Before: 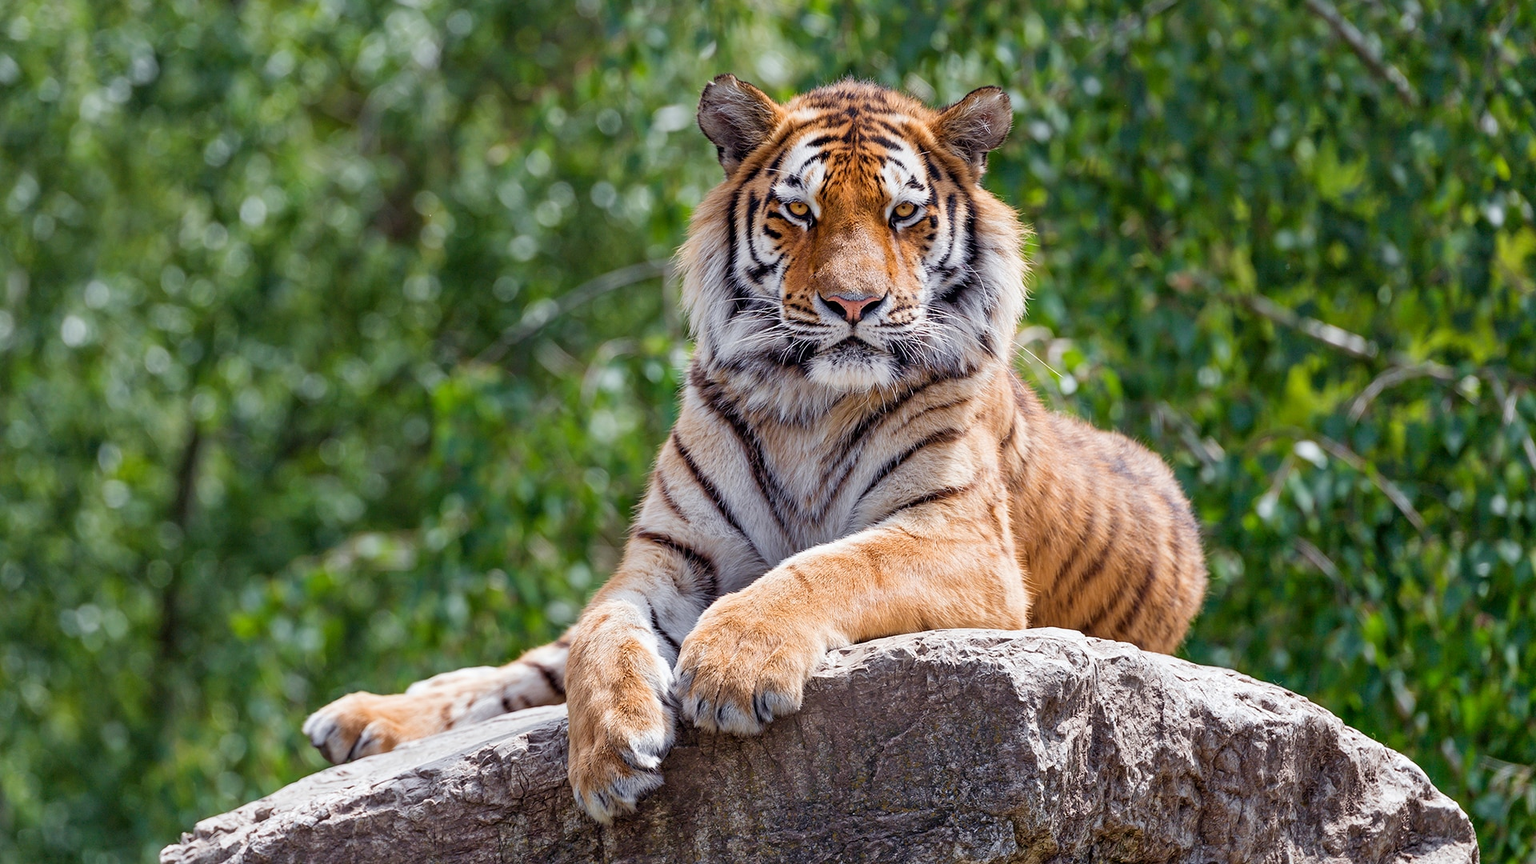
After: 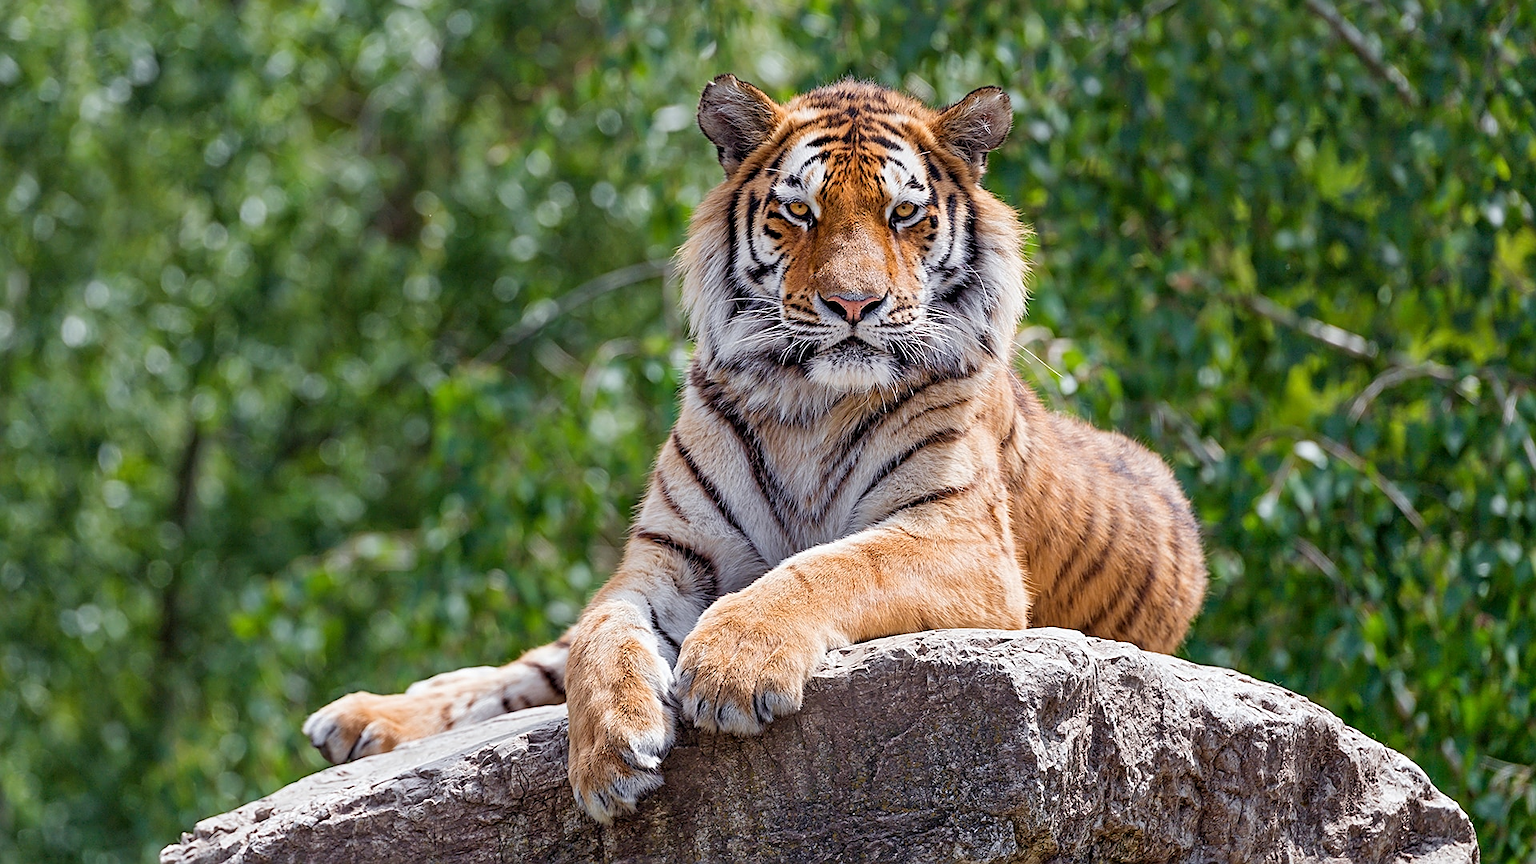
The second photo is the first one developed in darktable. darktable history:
sharpen: on, module defaults
levels: black 0.049%
